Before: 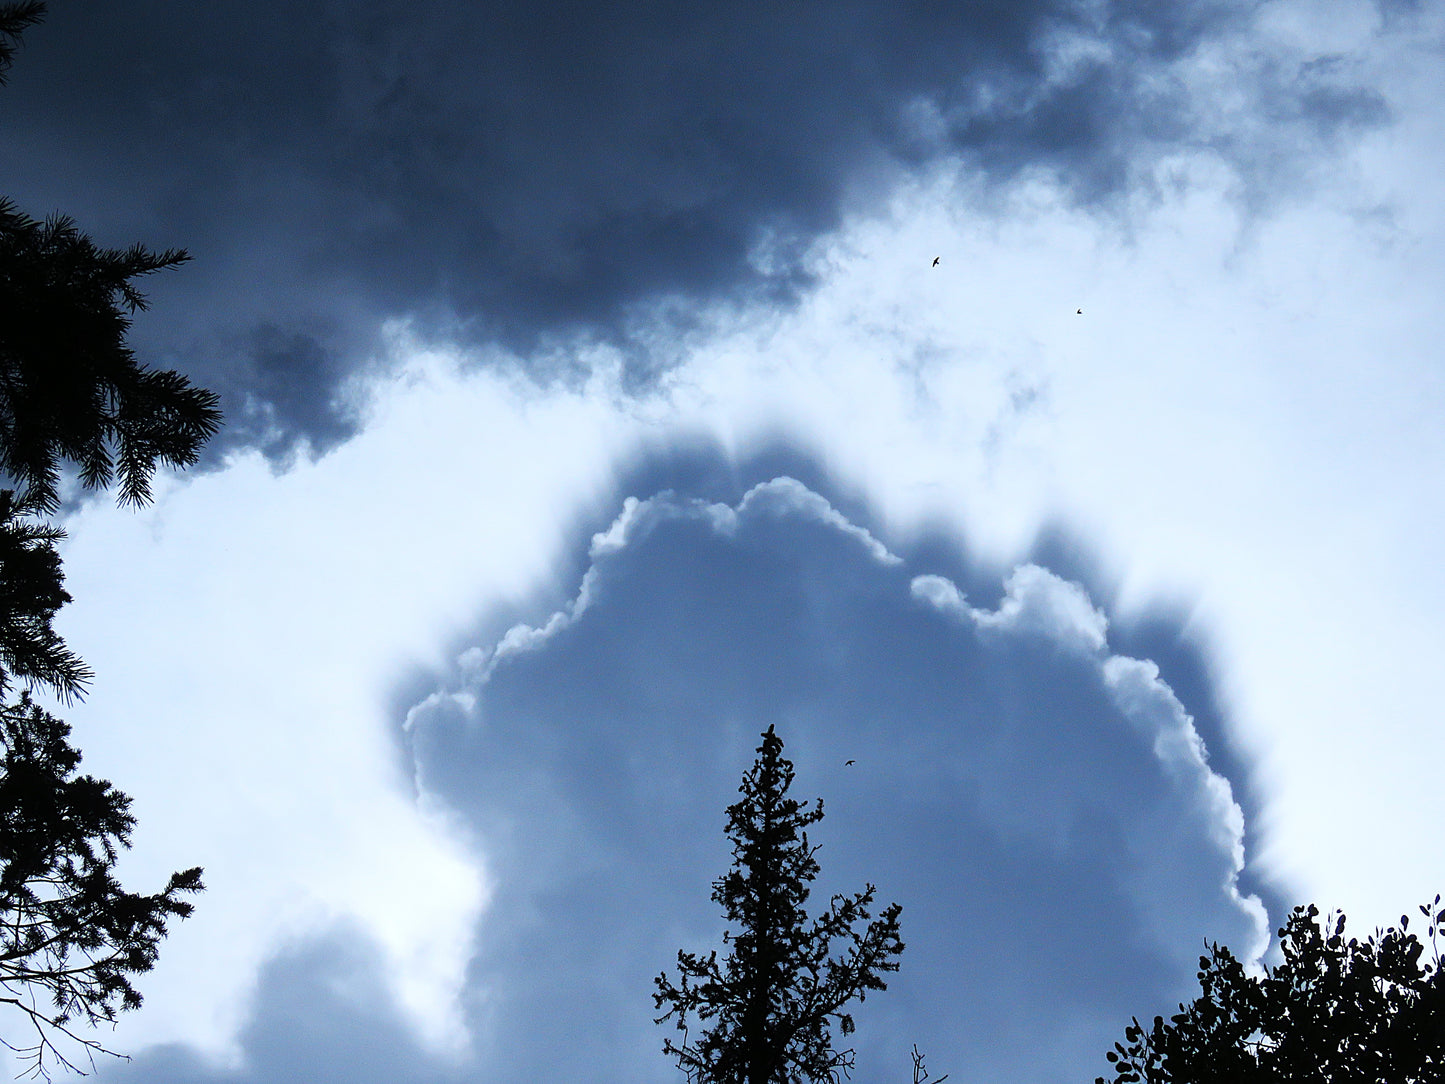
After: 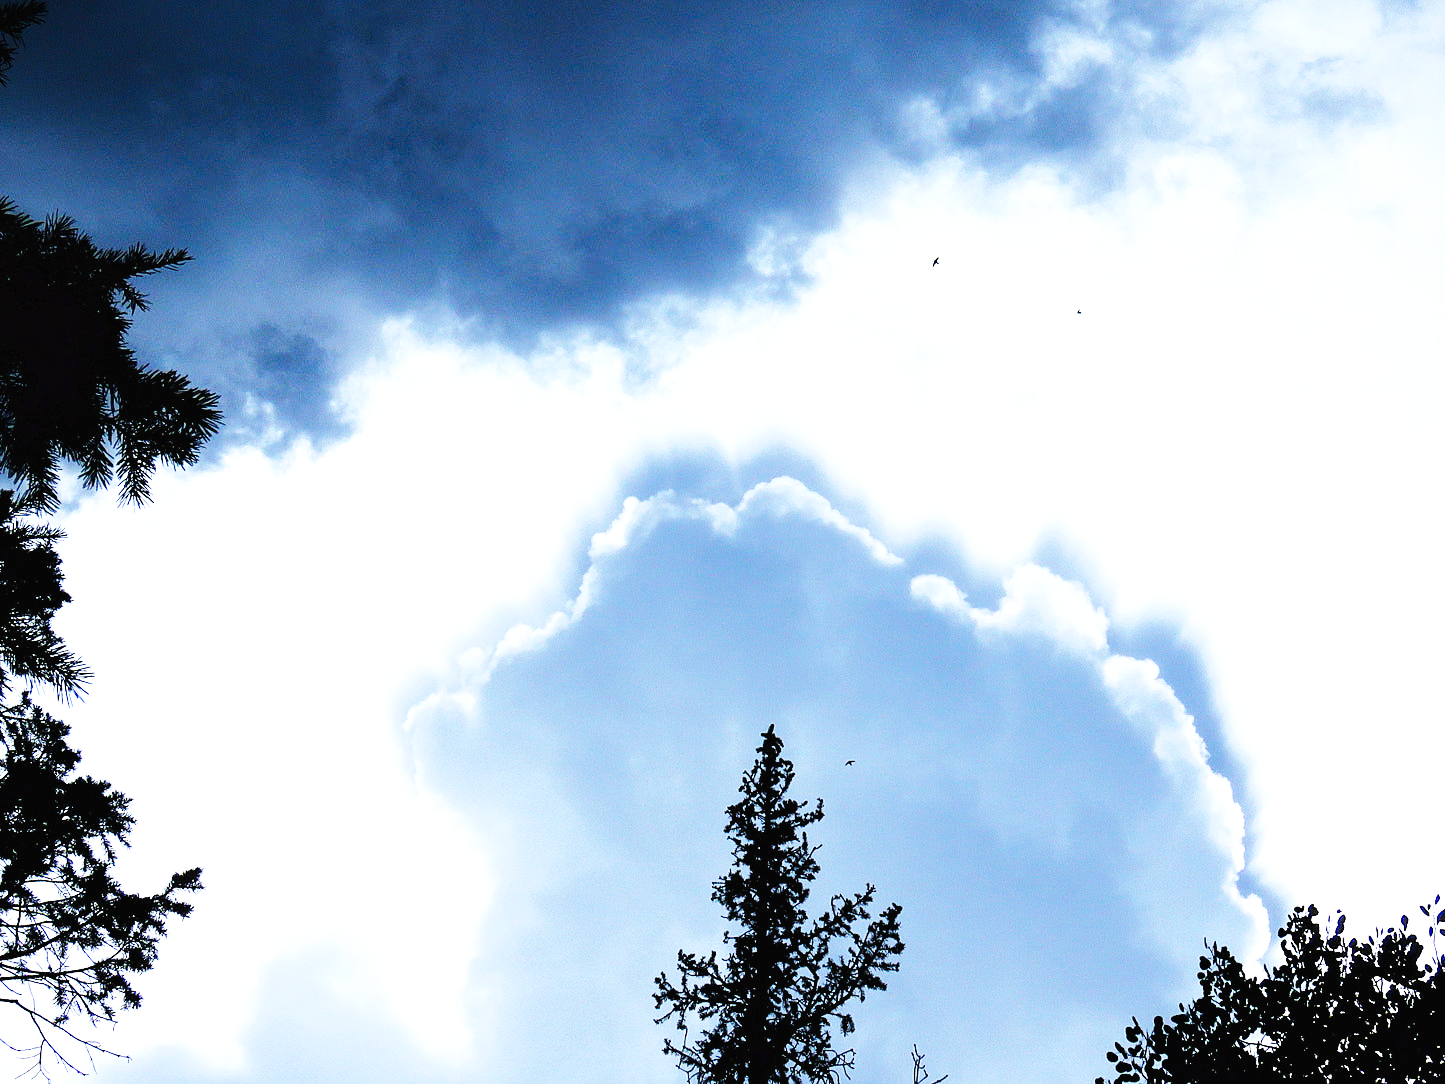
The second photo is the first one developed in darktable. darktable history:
tone equalizer: -8 EV -0.384 EV, -7 EV -0.428 EV, -6 EV -0.329 EV, -5 EV -0.202 EV, -3 EV 0.195 EV, -2 EV 0.354 EV, -1 EV 0.378 EV, +0 EV 0.437 EV
base curve: curves: ch0 [(0, 0.003) (0.001, 0.002) (0.006, 0.004) (0.02, 0.022) (0.048, 0.086) (0.094, 0.234) (0.162, 0.431) (0.258, 0.629) (0.385, 0.8) (0.548, 0.918) (0.751, 0.988) (1, 1)], preserve colors none
